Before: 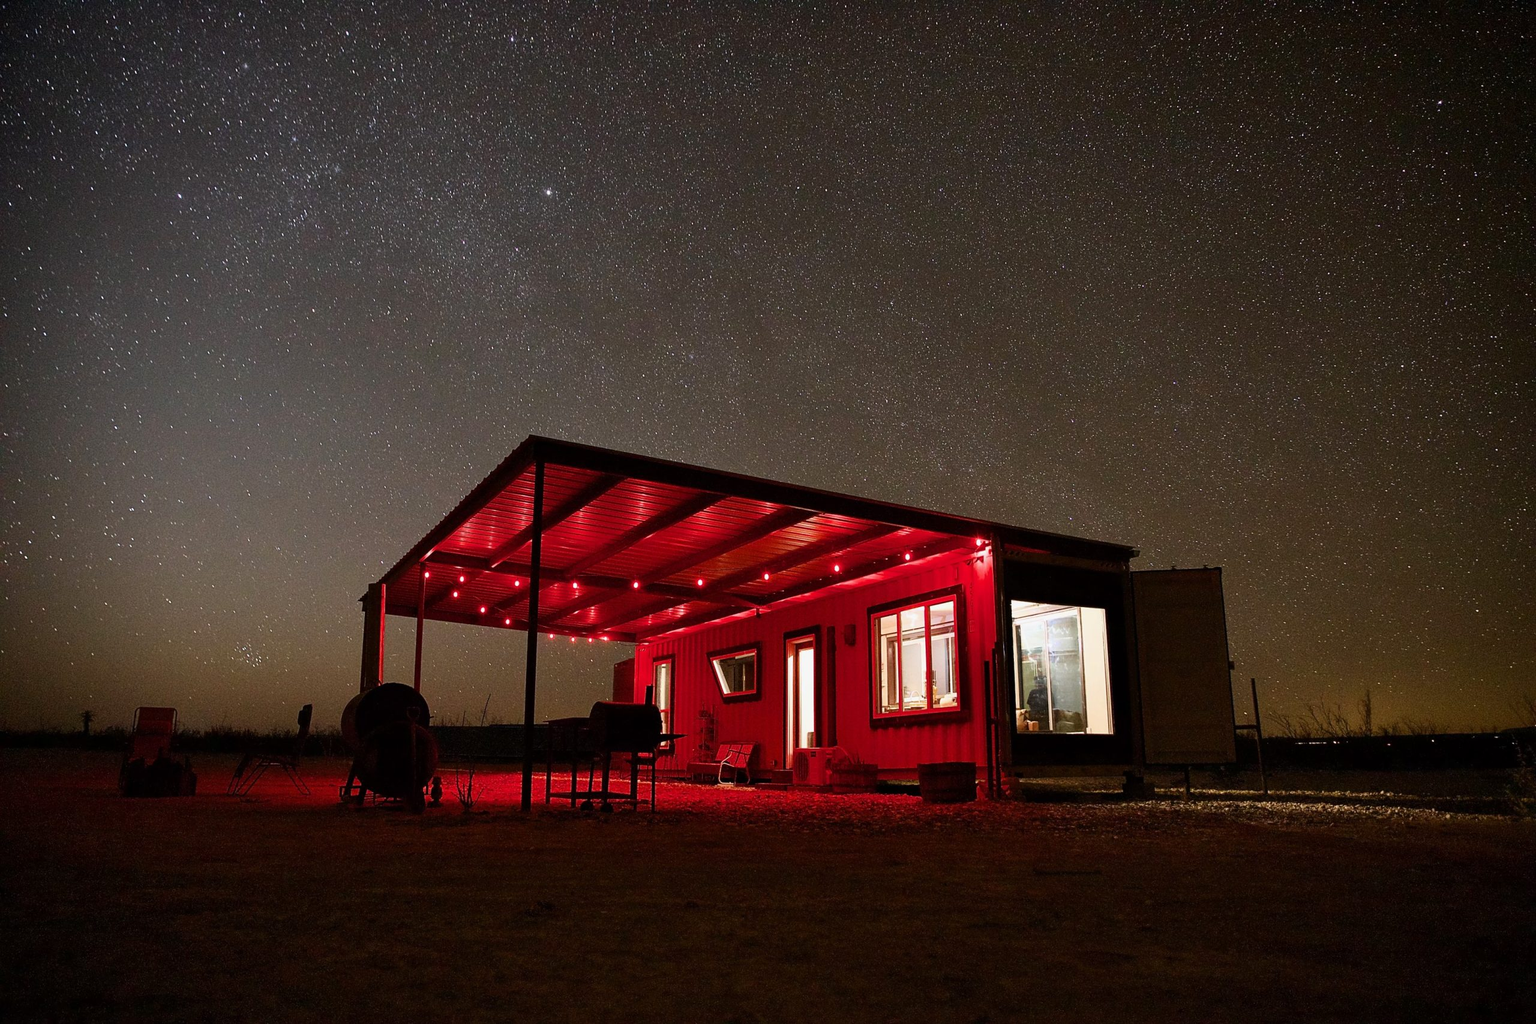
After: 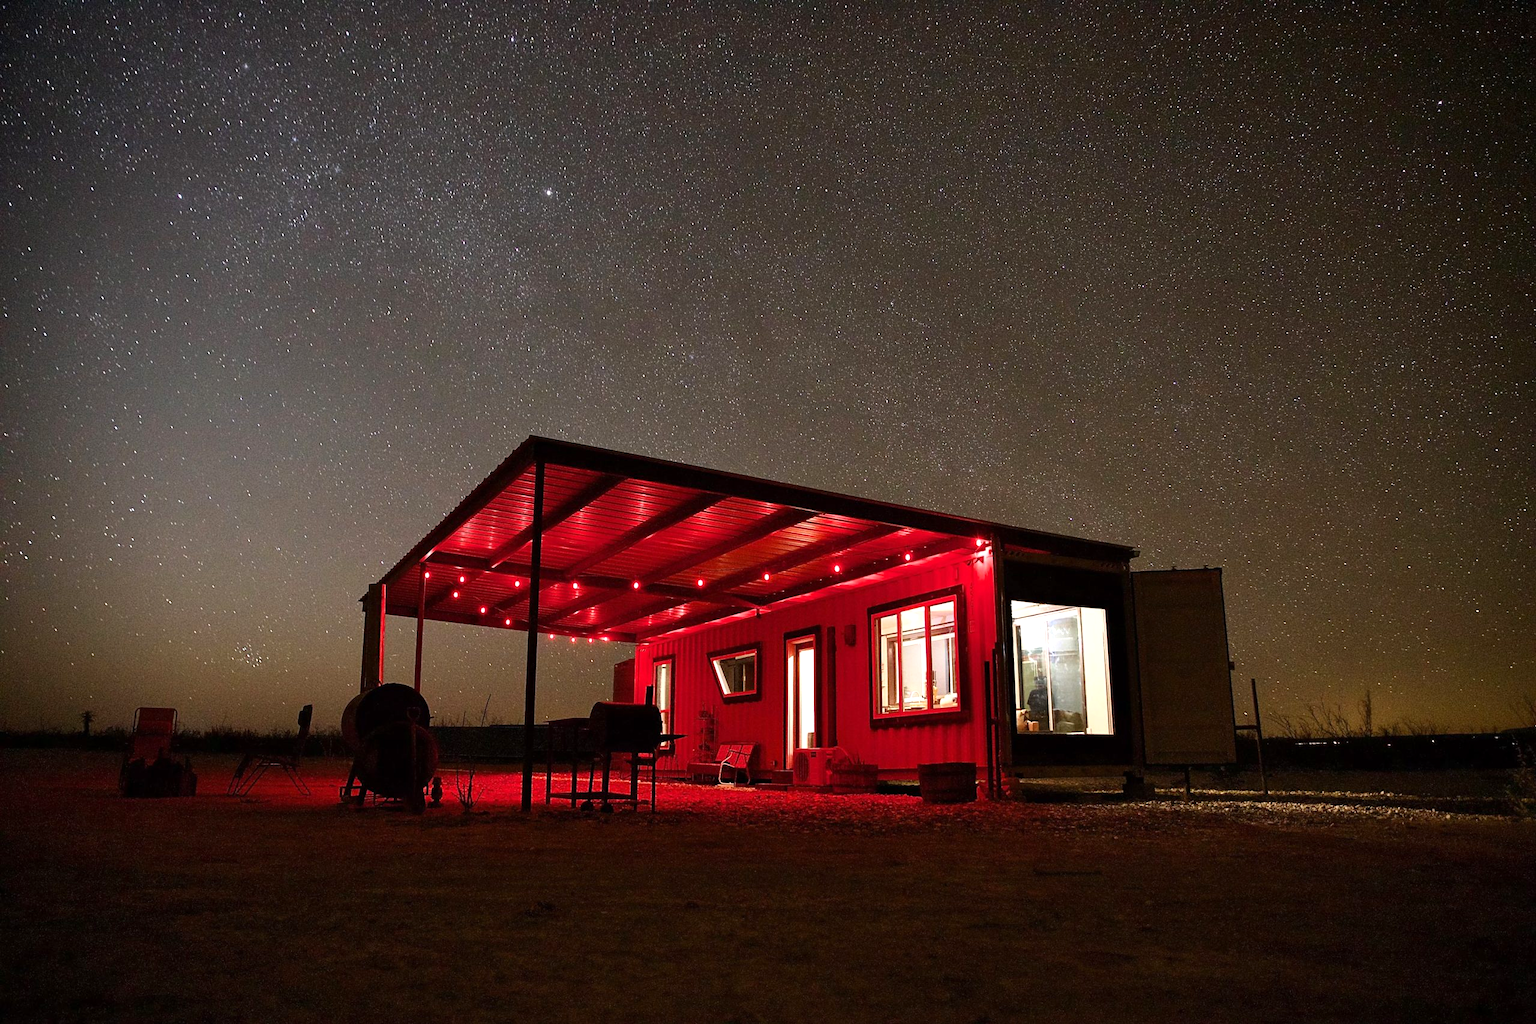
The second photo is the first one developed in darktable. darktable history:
exposure: exposure 0.378 EV, compensate exposure bias true, compensate highlight preservation false
